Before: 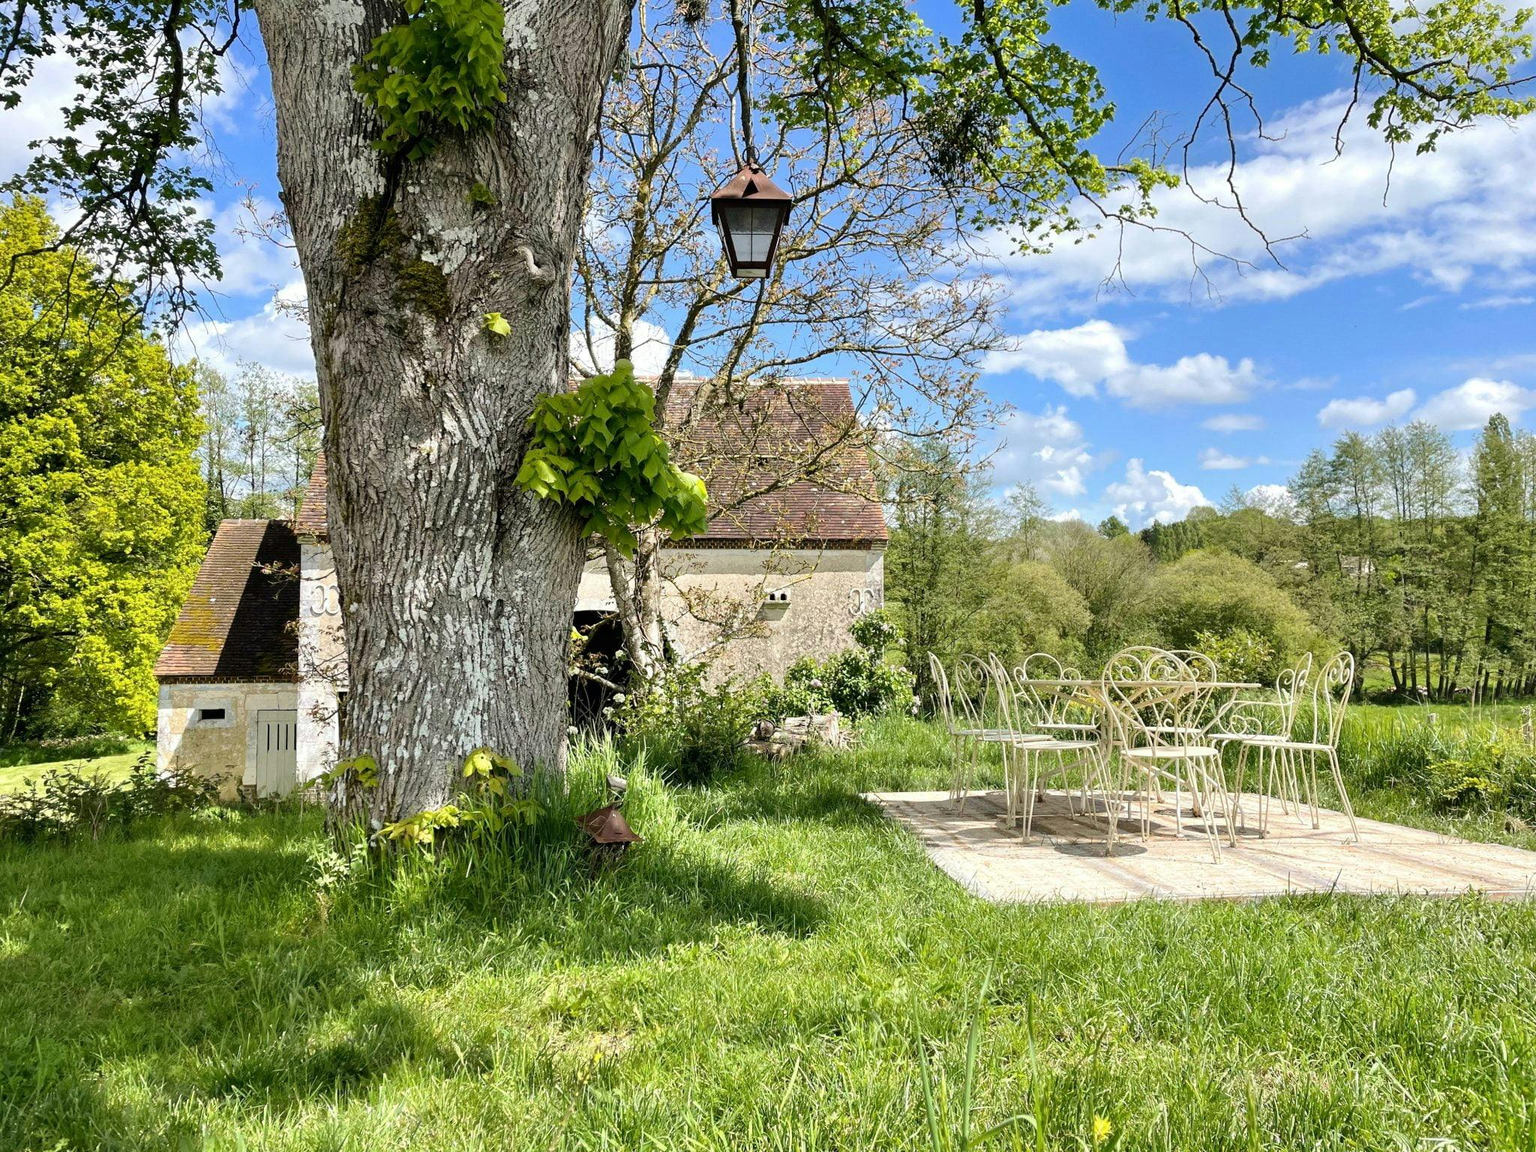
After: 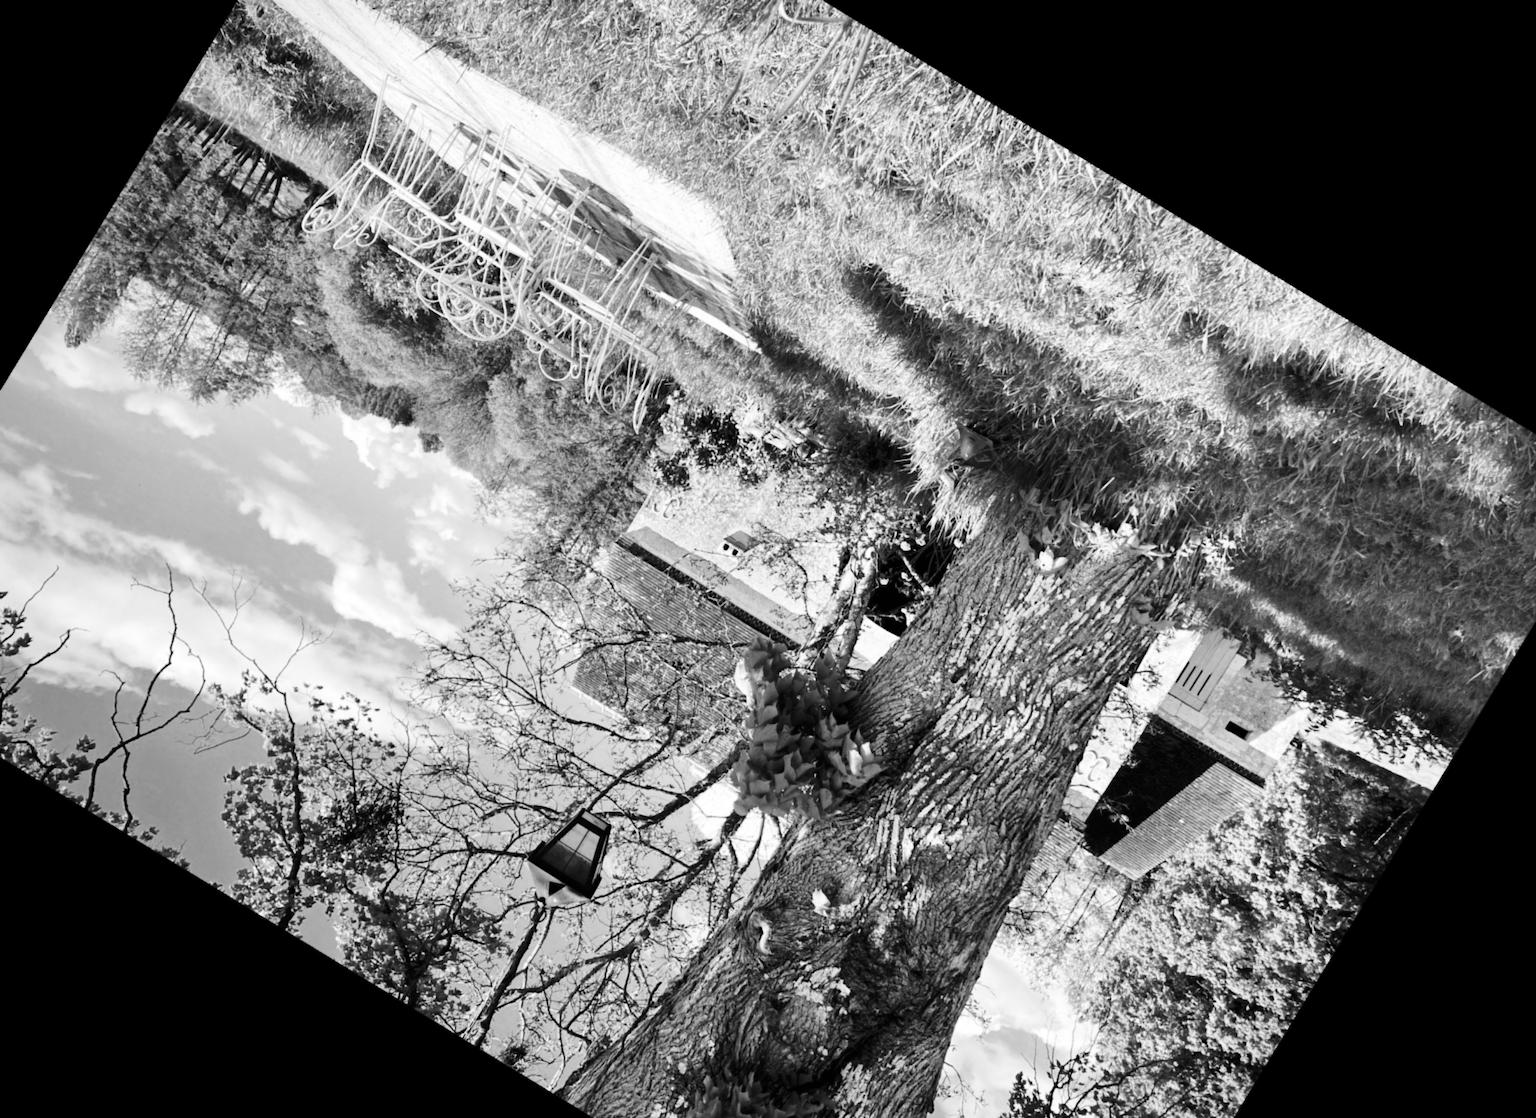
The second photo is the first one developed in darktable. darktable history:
lowpass: radius 0.76, contrast 1.56, saturation 0, unbound 0
crop and rotate: angle 148.68°, left 9.111%, top 15.603%, right 4.588%, bottom 17.041%
vignetting: fall-off radius 60.92%
